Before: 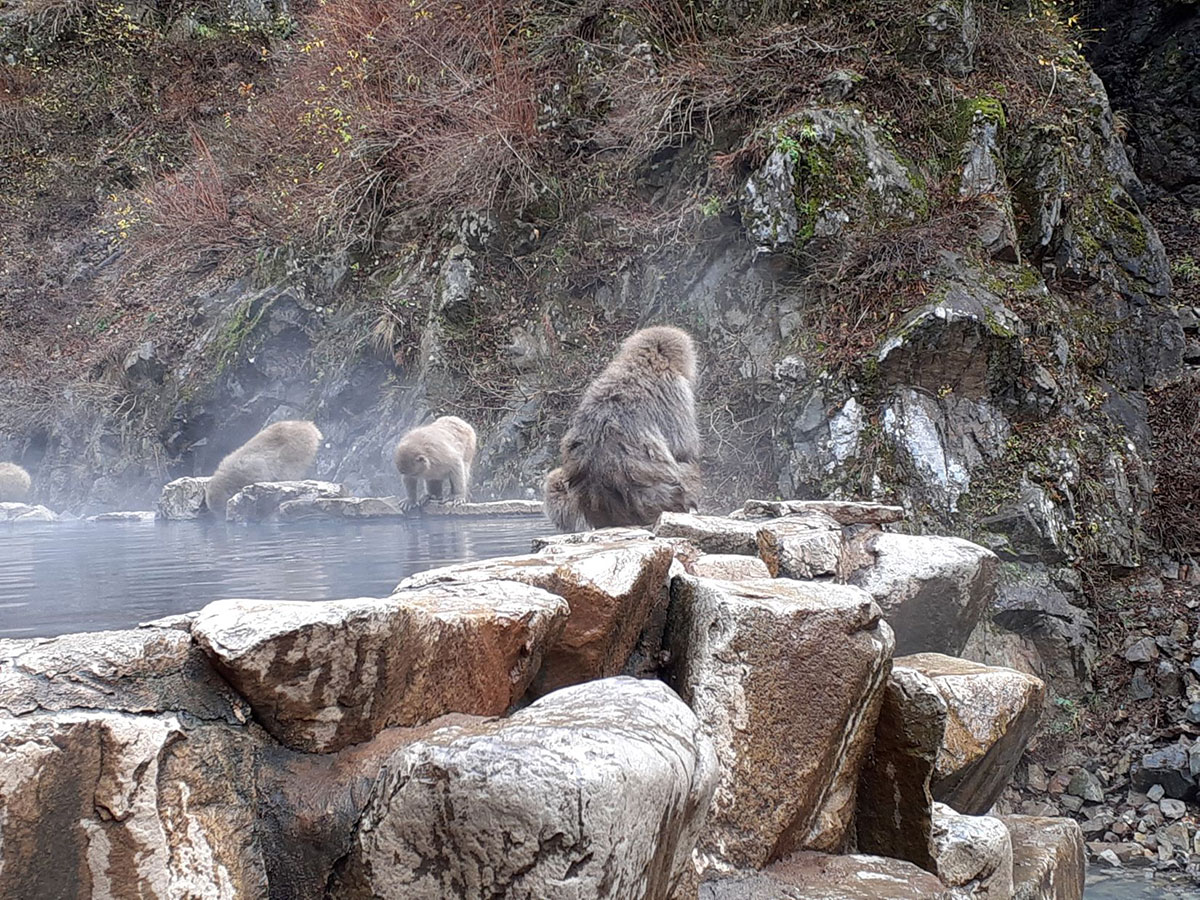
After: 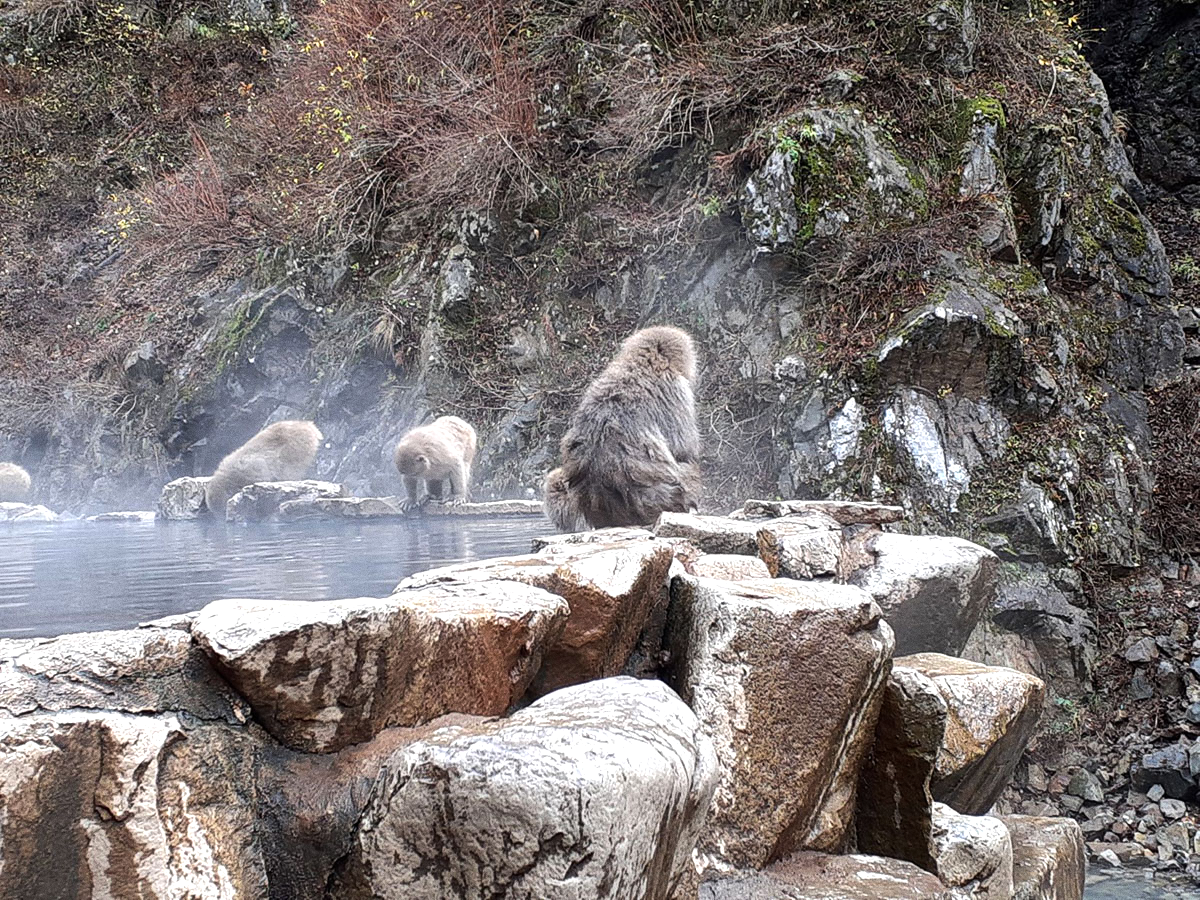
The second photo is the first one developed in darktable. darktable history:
tone equalizer: -8 EV -0.417 EV, -7 EV -0.389 EV, -6 EV -0.333 EV, -5 EV -0.222 EV, -3 EV 0.222 EV, -2 EV 0.333 EV, -1 EV 0.389 EV, +0 EV 0.417 EV, edges refinement/feathering 500, mask exposure compensation -1.57 EV, preserve details no
shadows and highlights: shadows 37.27, highlights -28.18, soften with gaussian
grain: coarseness 0.09 ISO
